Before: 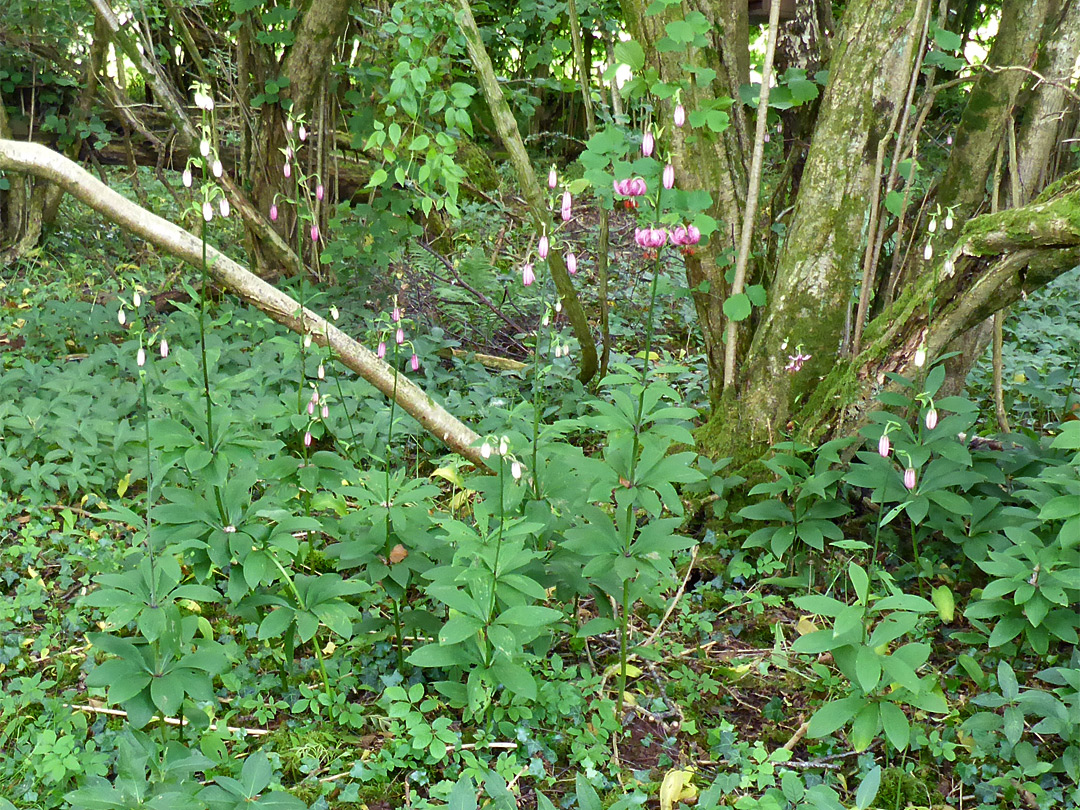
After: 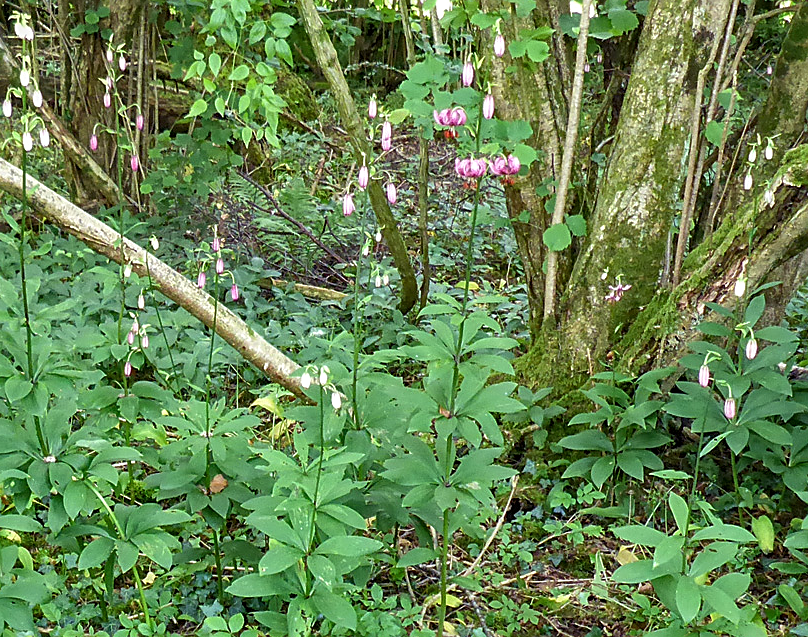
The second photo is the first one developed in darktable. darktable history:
crop: left 16.732%, top 8.719%, right 8.394%, bottom 12.599%
sharpen: on, module defaults
local contrast: on, module defaults
